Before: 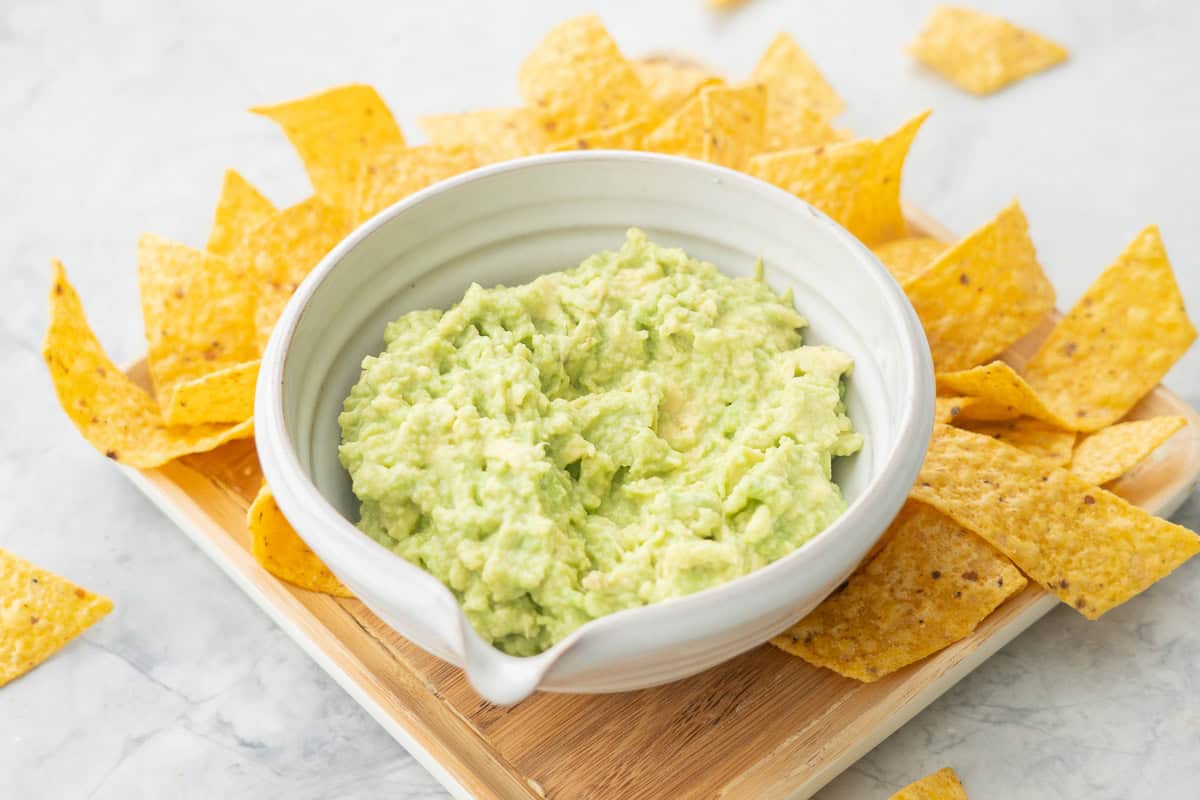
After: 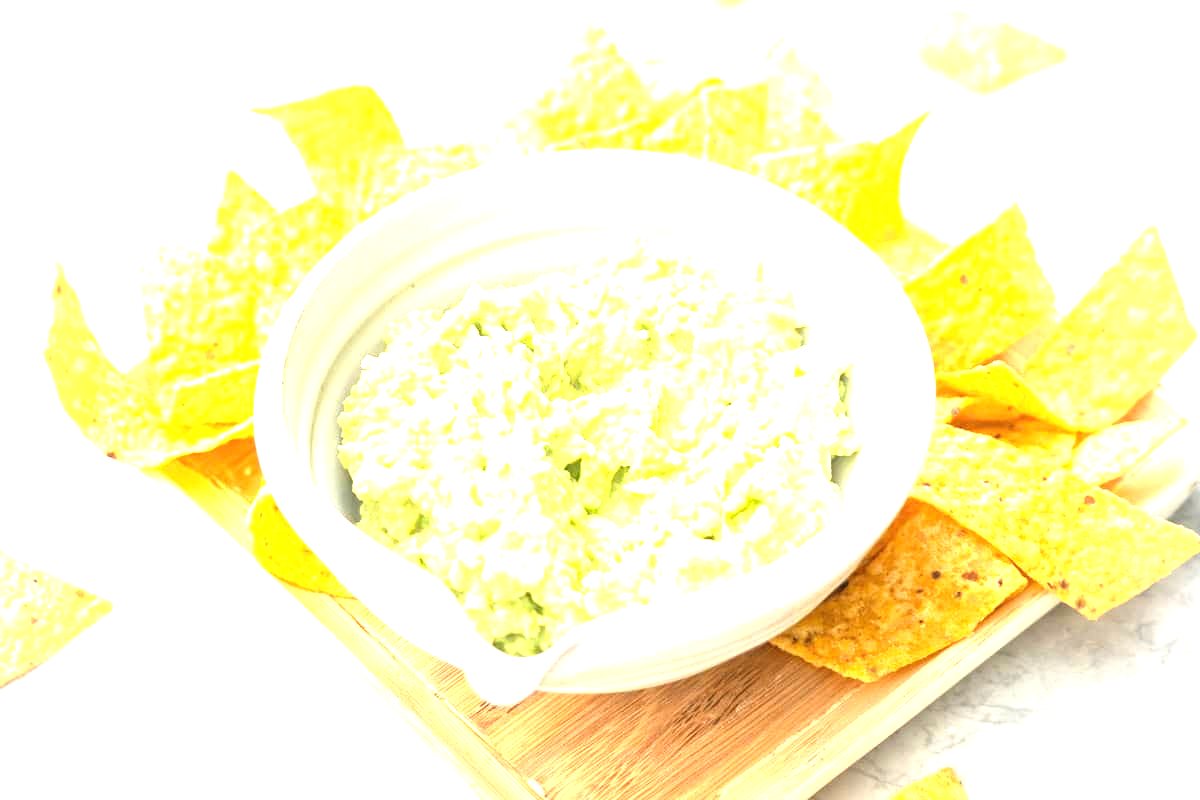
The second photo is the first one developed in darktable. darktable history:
vignetting: on, module defaults
exposure: black level correction 0, exposure 1.675 EV, compensate exposure bias true, compensate highlight preservation false
